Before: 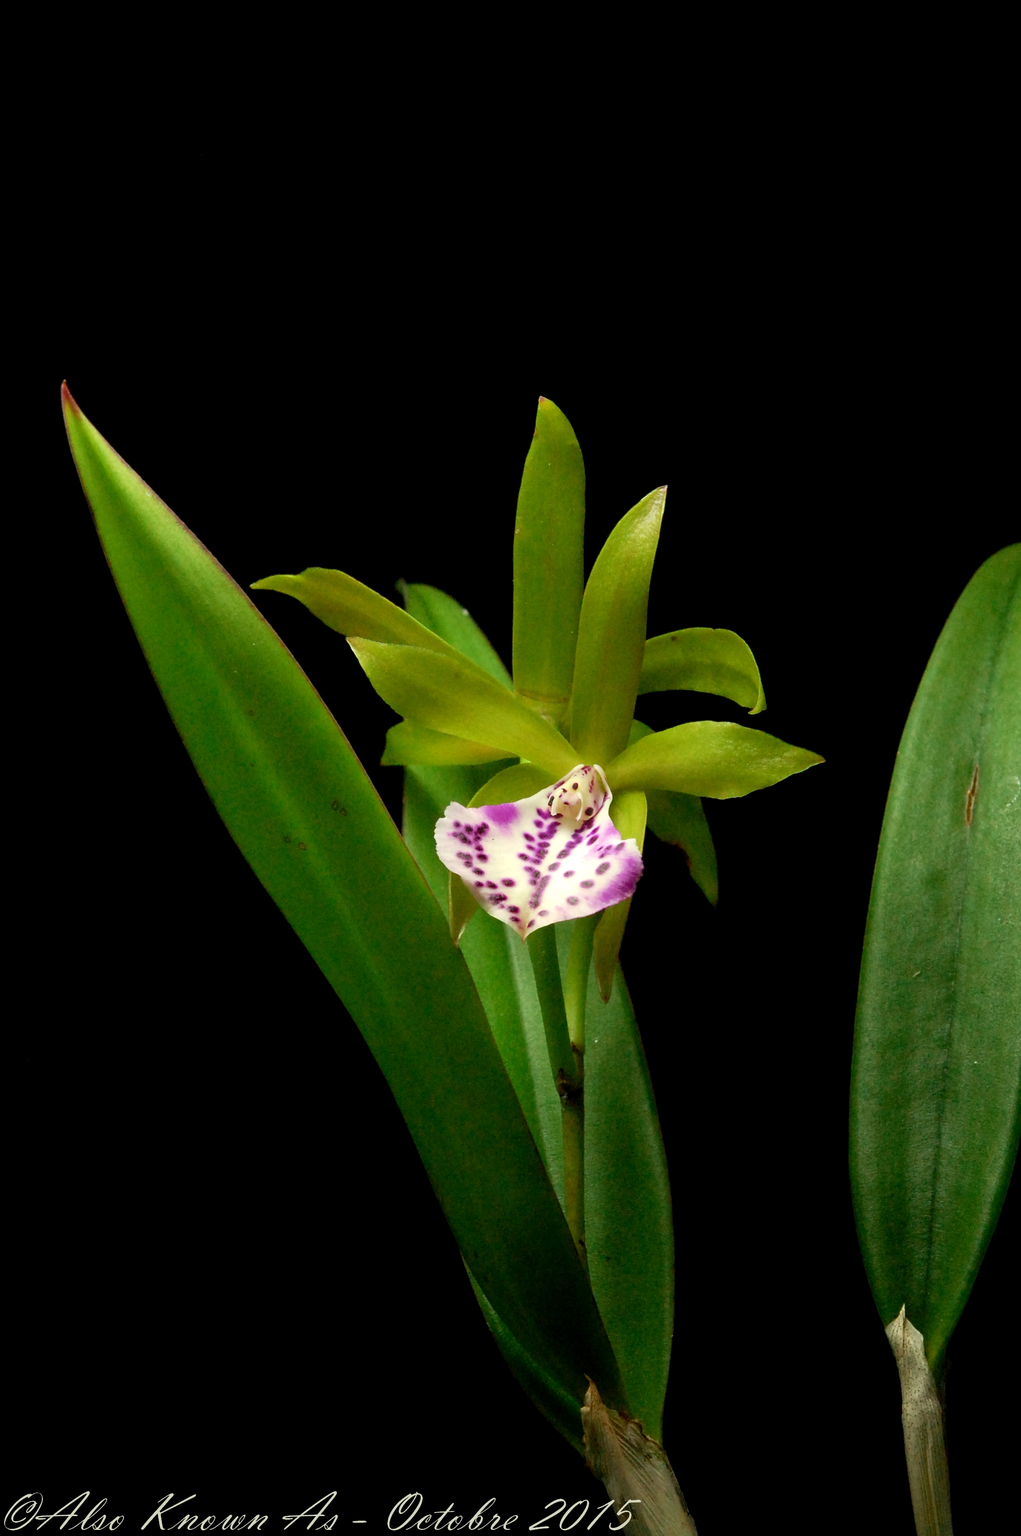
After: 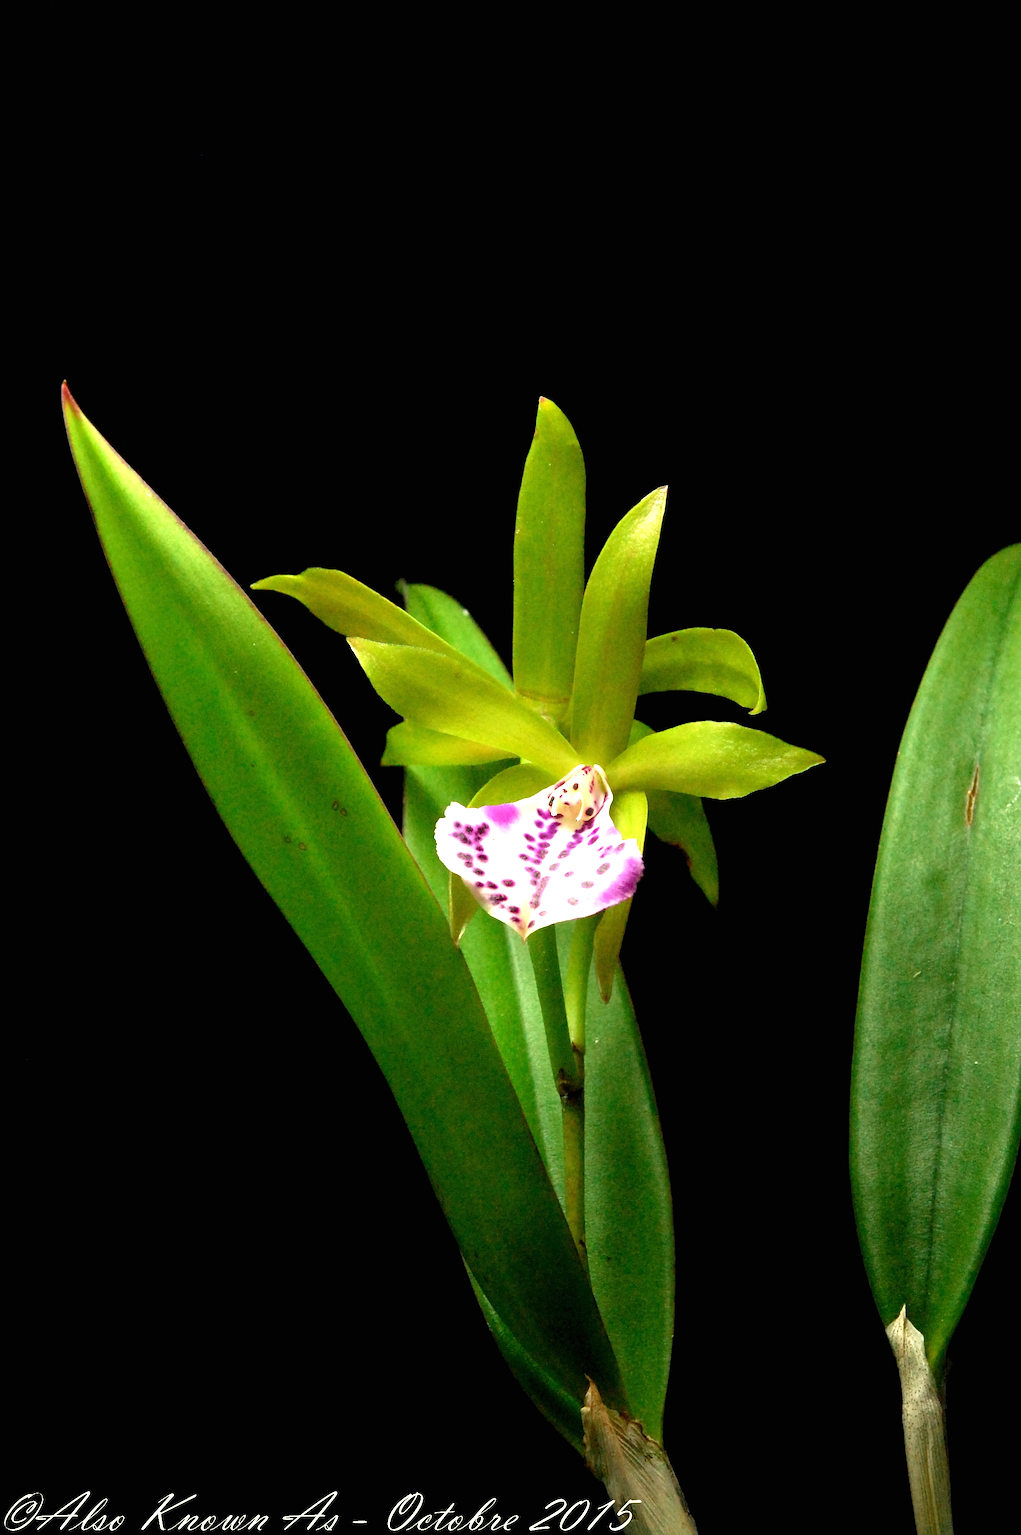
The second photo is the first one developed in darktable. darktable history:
exposure: black level correction 0, exposure 1.012 EV, compensate highlight preservation false
